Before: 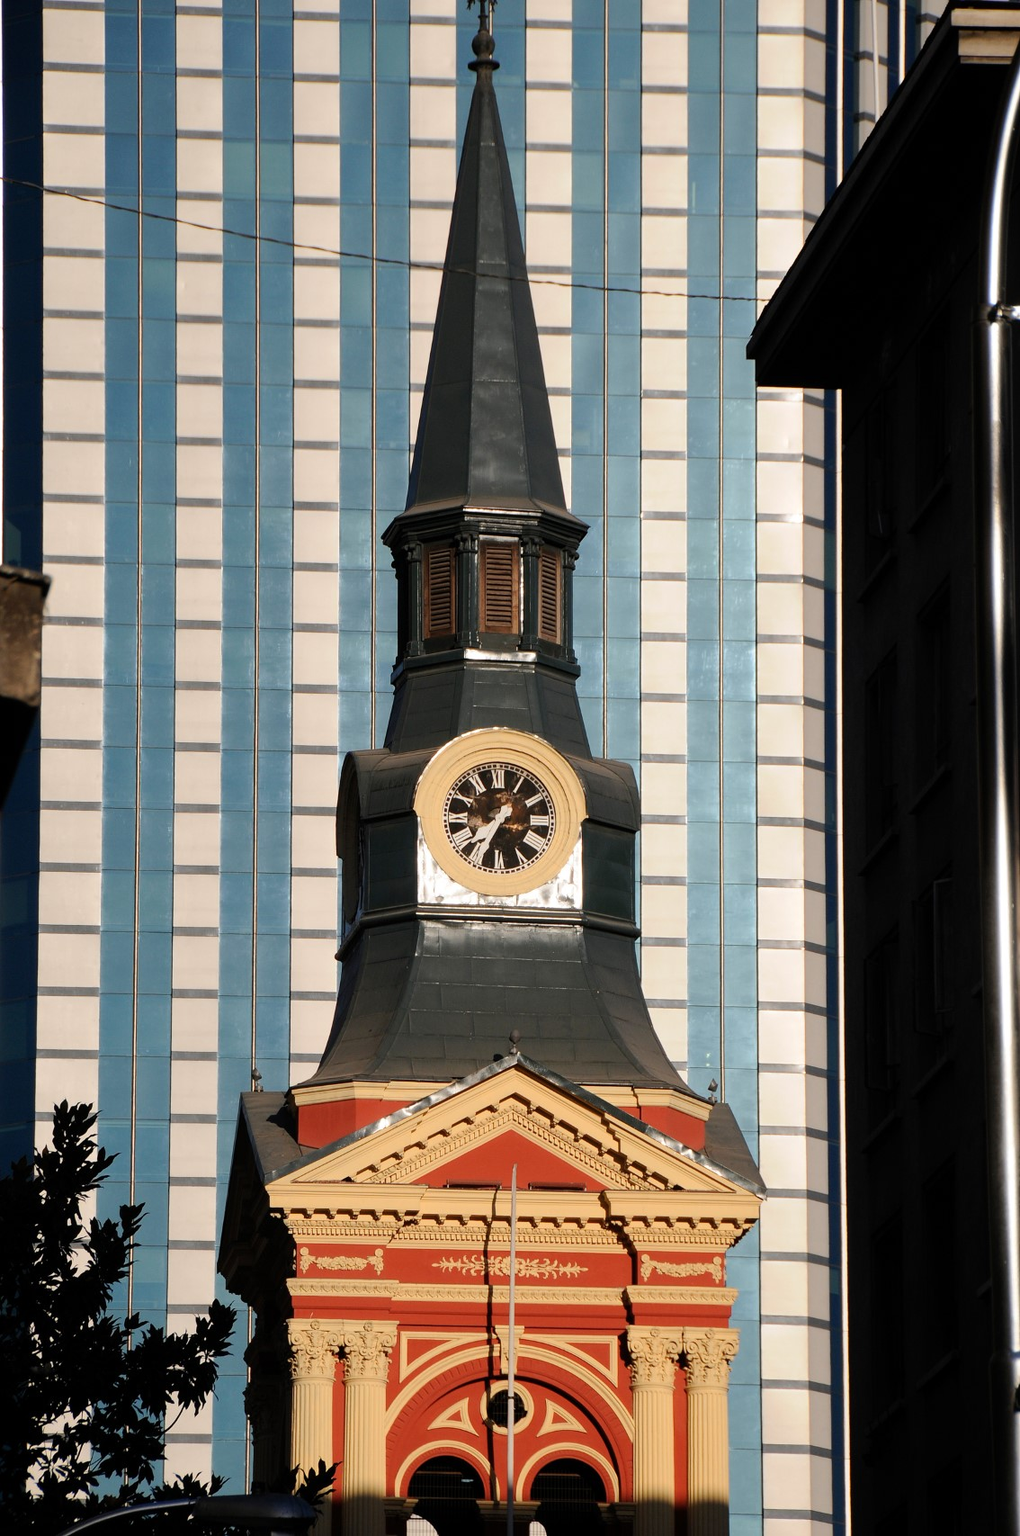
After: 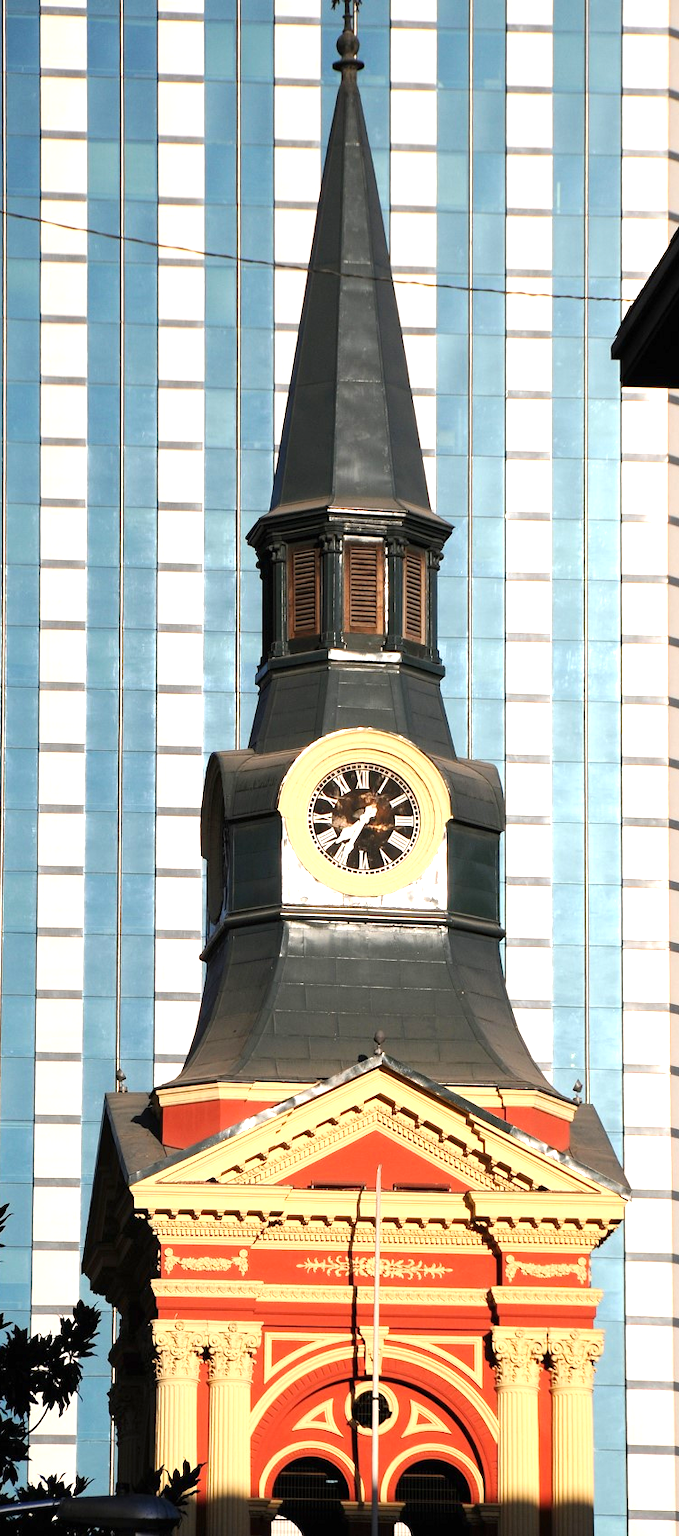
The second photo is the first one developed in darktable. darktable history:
crop and rotate: left 13.409%, right 19.924%
exposure: black level correction 0, exposure 1 EV, compensate exposure bias true, compensate highlight preservation false
